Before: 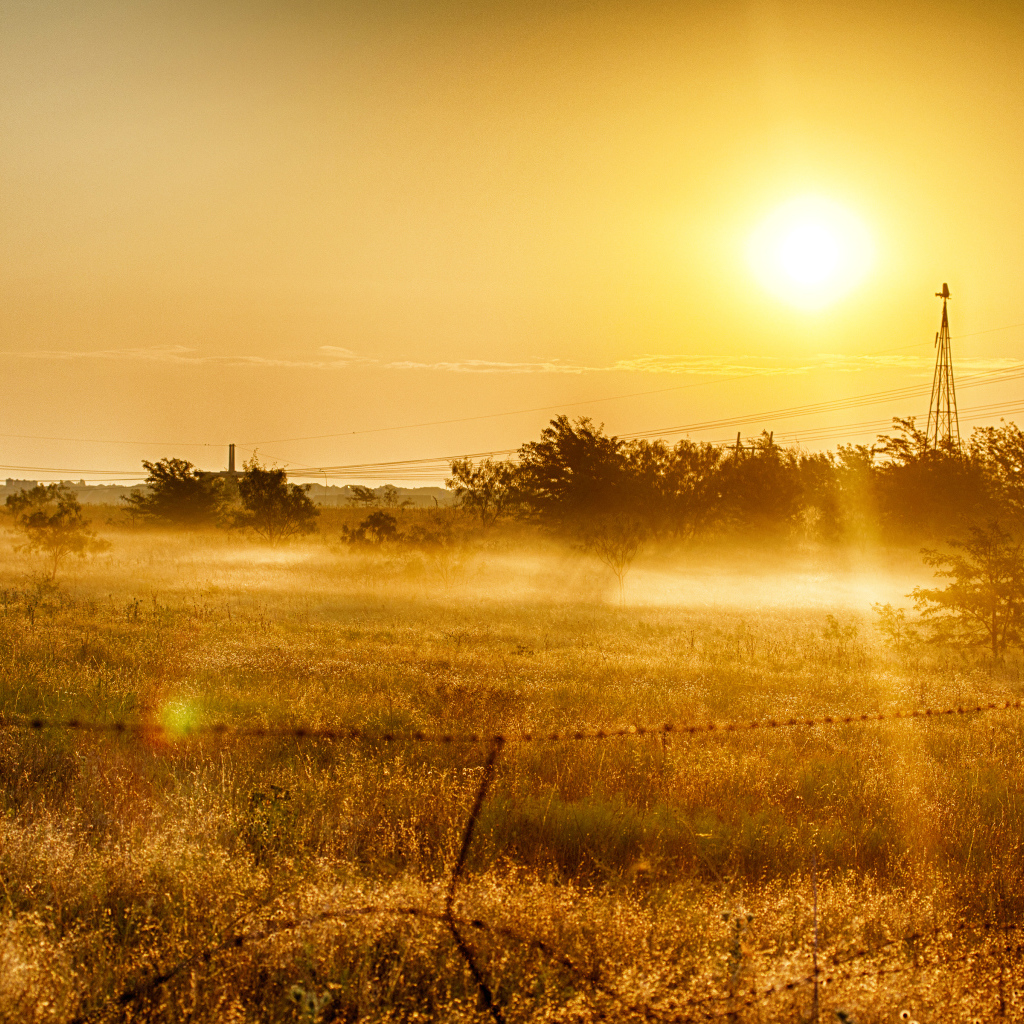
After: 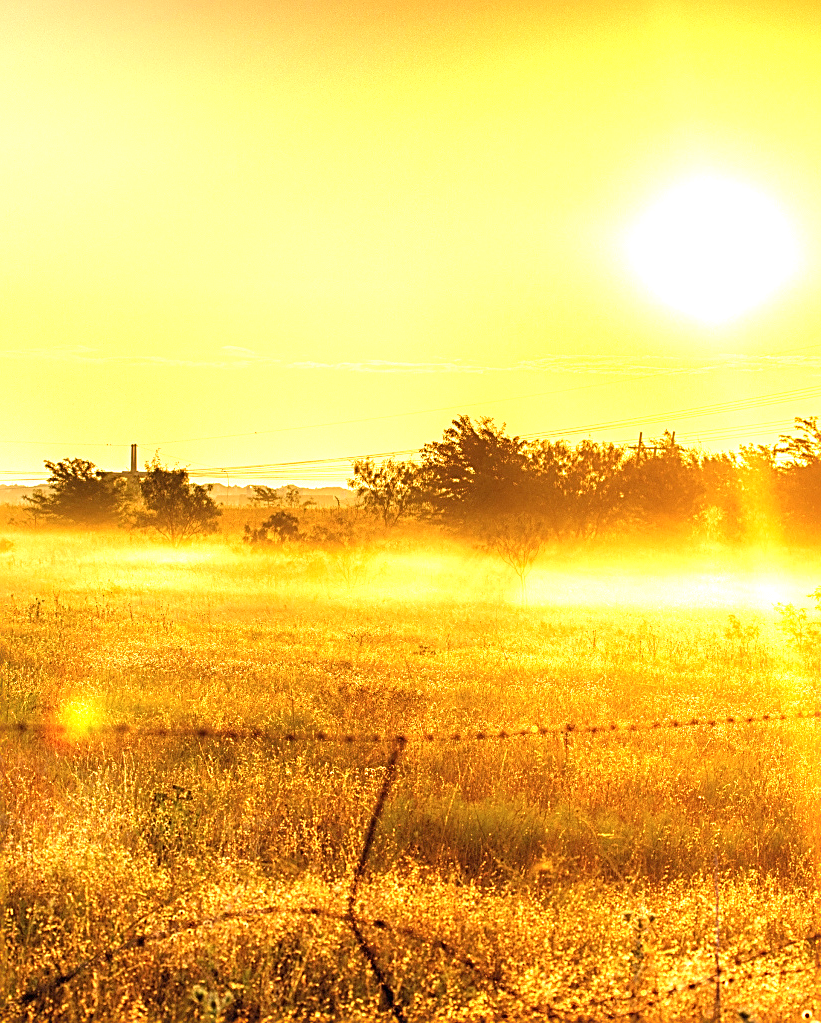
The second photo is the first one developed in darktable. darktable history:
sharpen: on, module defaults
contrast brightness saturation: contrast 0.05, brightness 0.059, saturation 0.01
exposure: black level correction 0, exposure 1.375 EV, compensate exposure bias true, compensate highlight preservation false
crop and rotate: left 9.601%, right 10.131%
